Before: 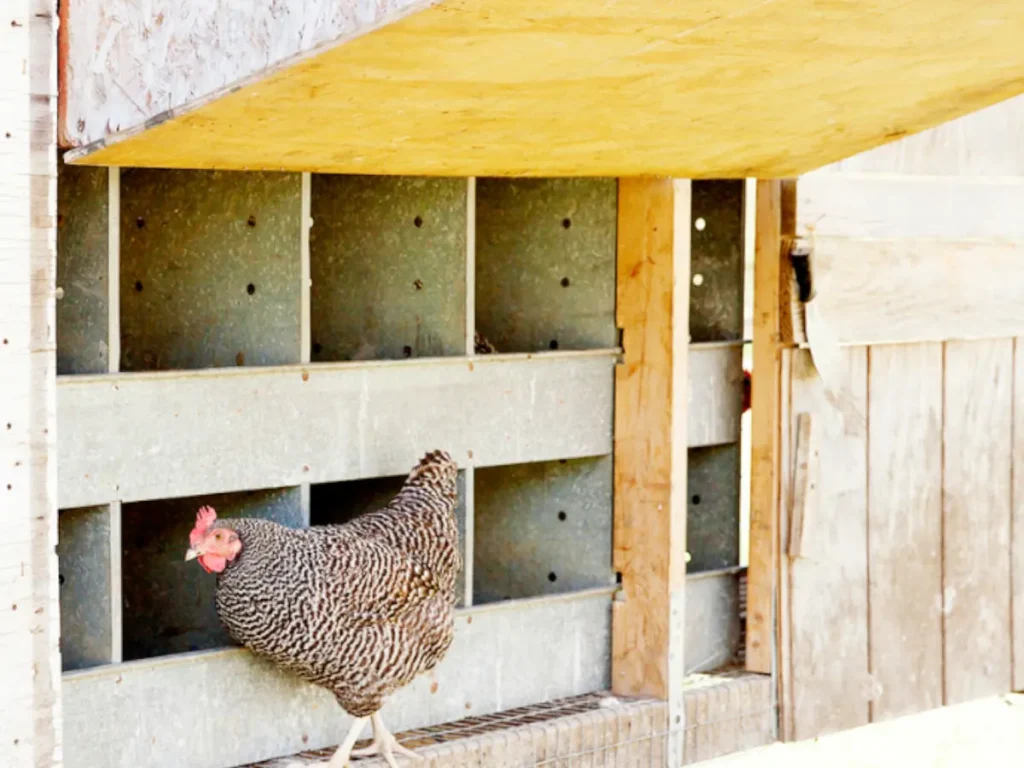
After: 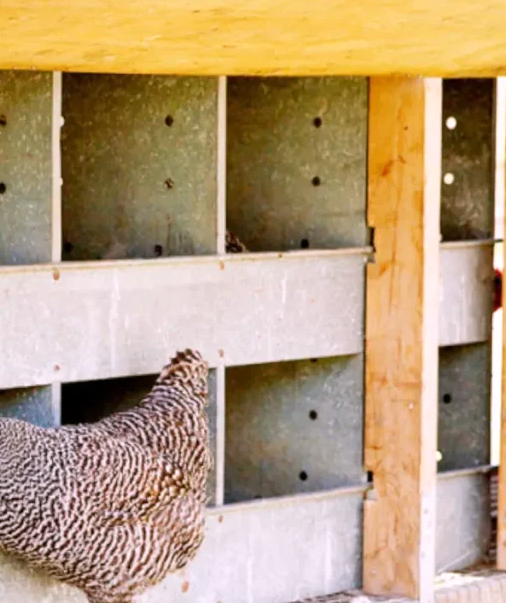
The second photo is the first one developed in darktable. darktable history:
crop and rotate: angle 0.02°, left 24.353%, top 13.219%, right 26.156%, bottom 8.224%
white balance: red 1.05, blue 1.072
